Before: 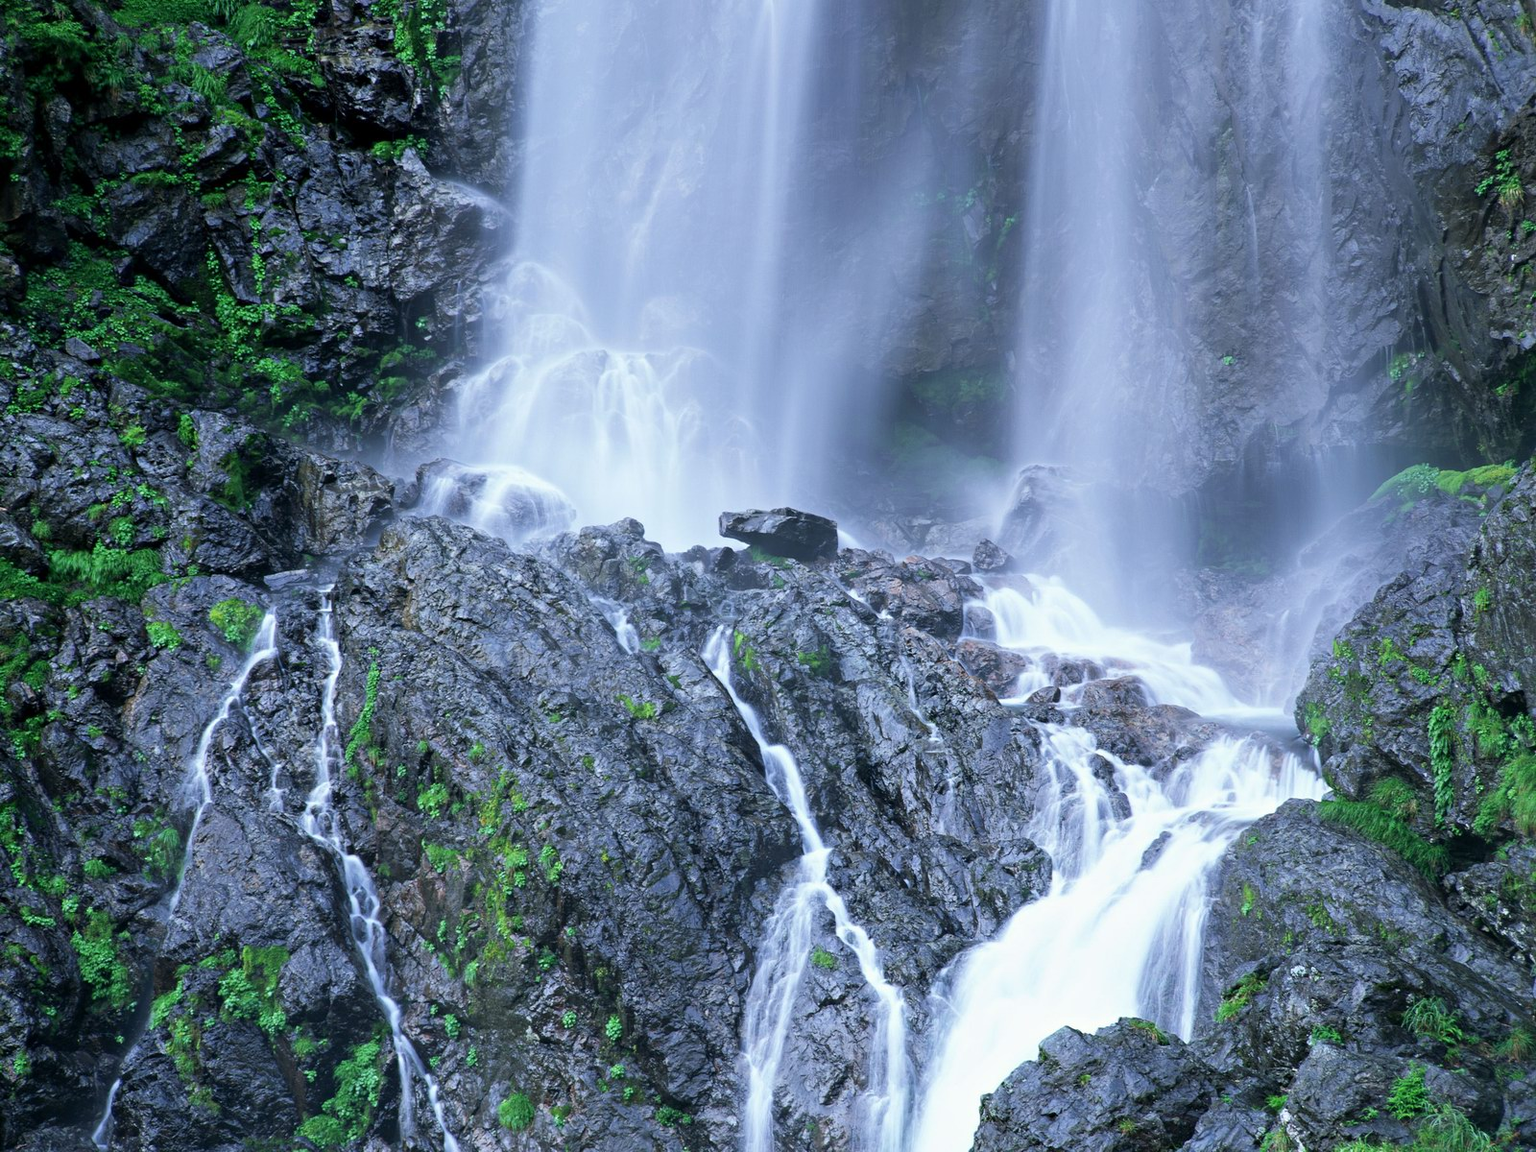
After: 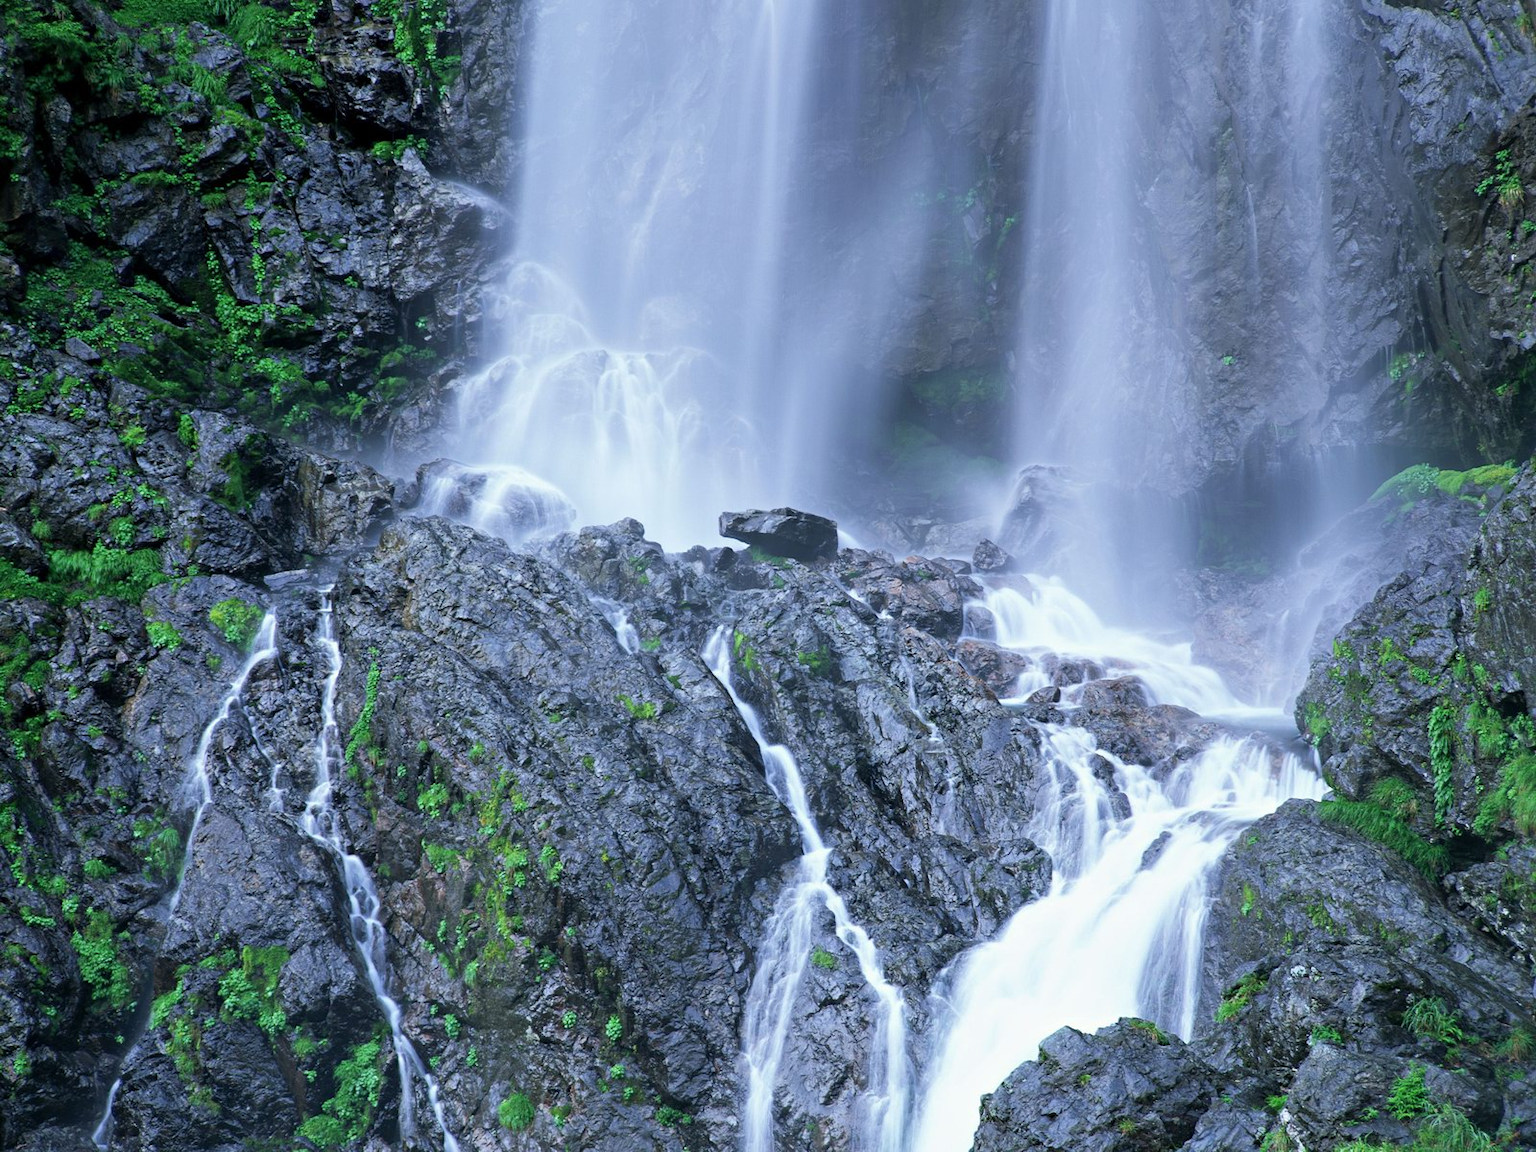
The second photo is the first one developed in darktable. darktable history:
shadows and highlights: shadows 25.48, highlights -23.41
